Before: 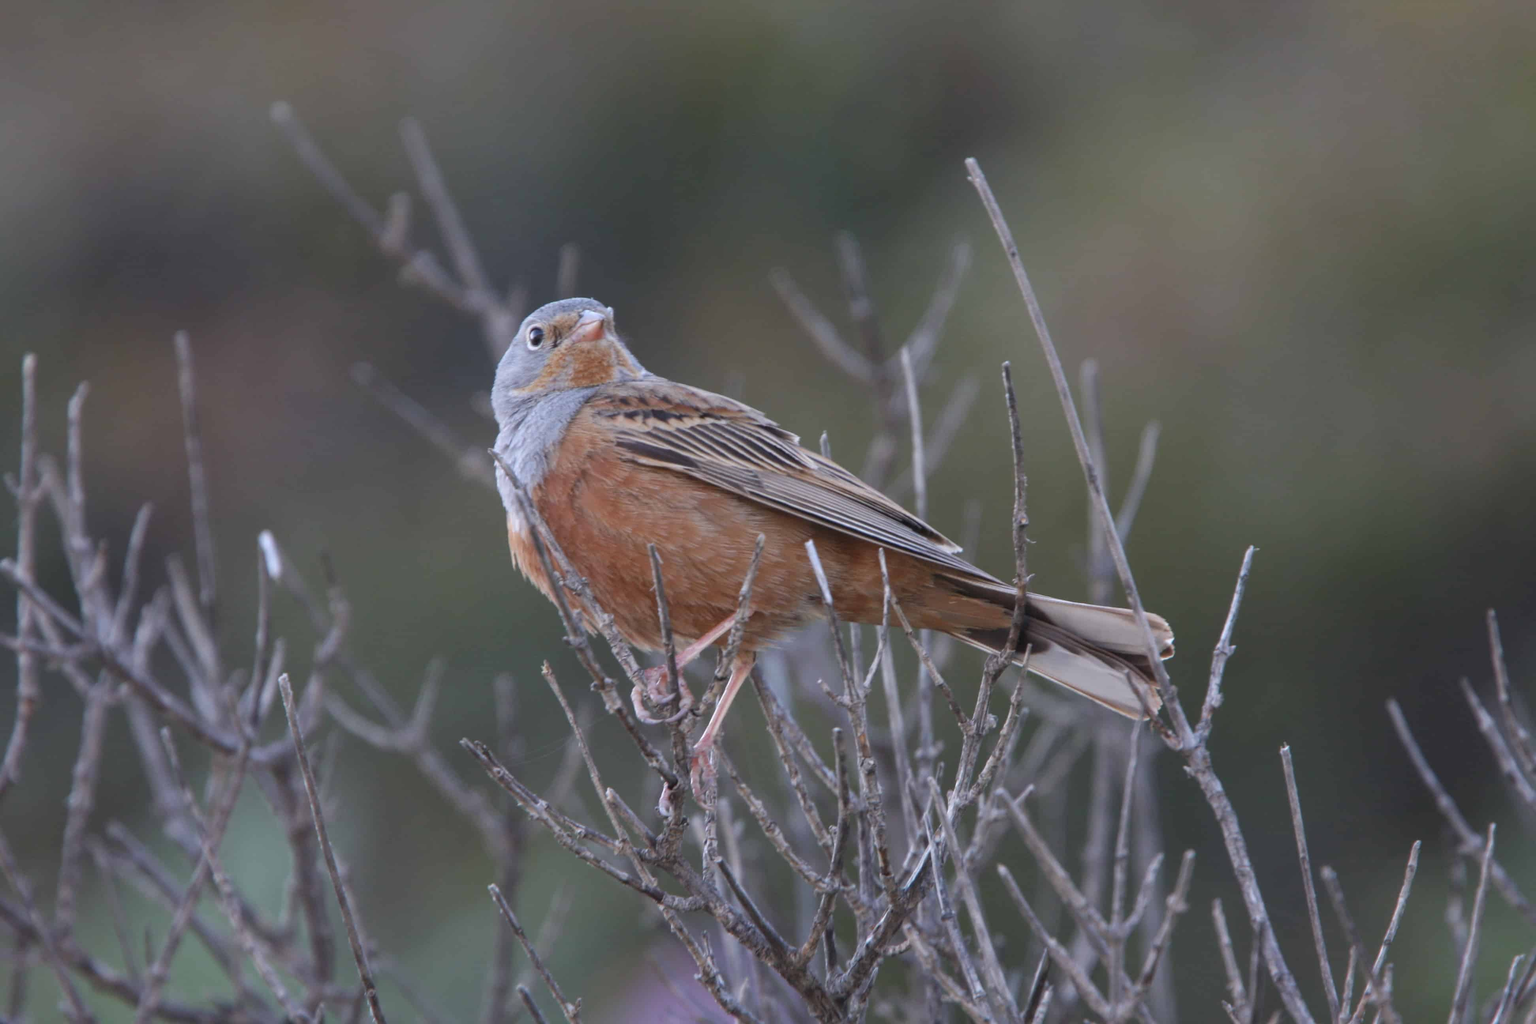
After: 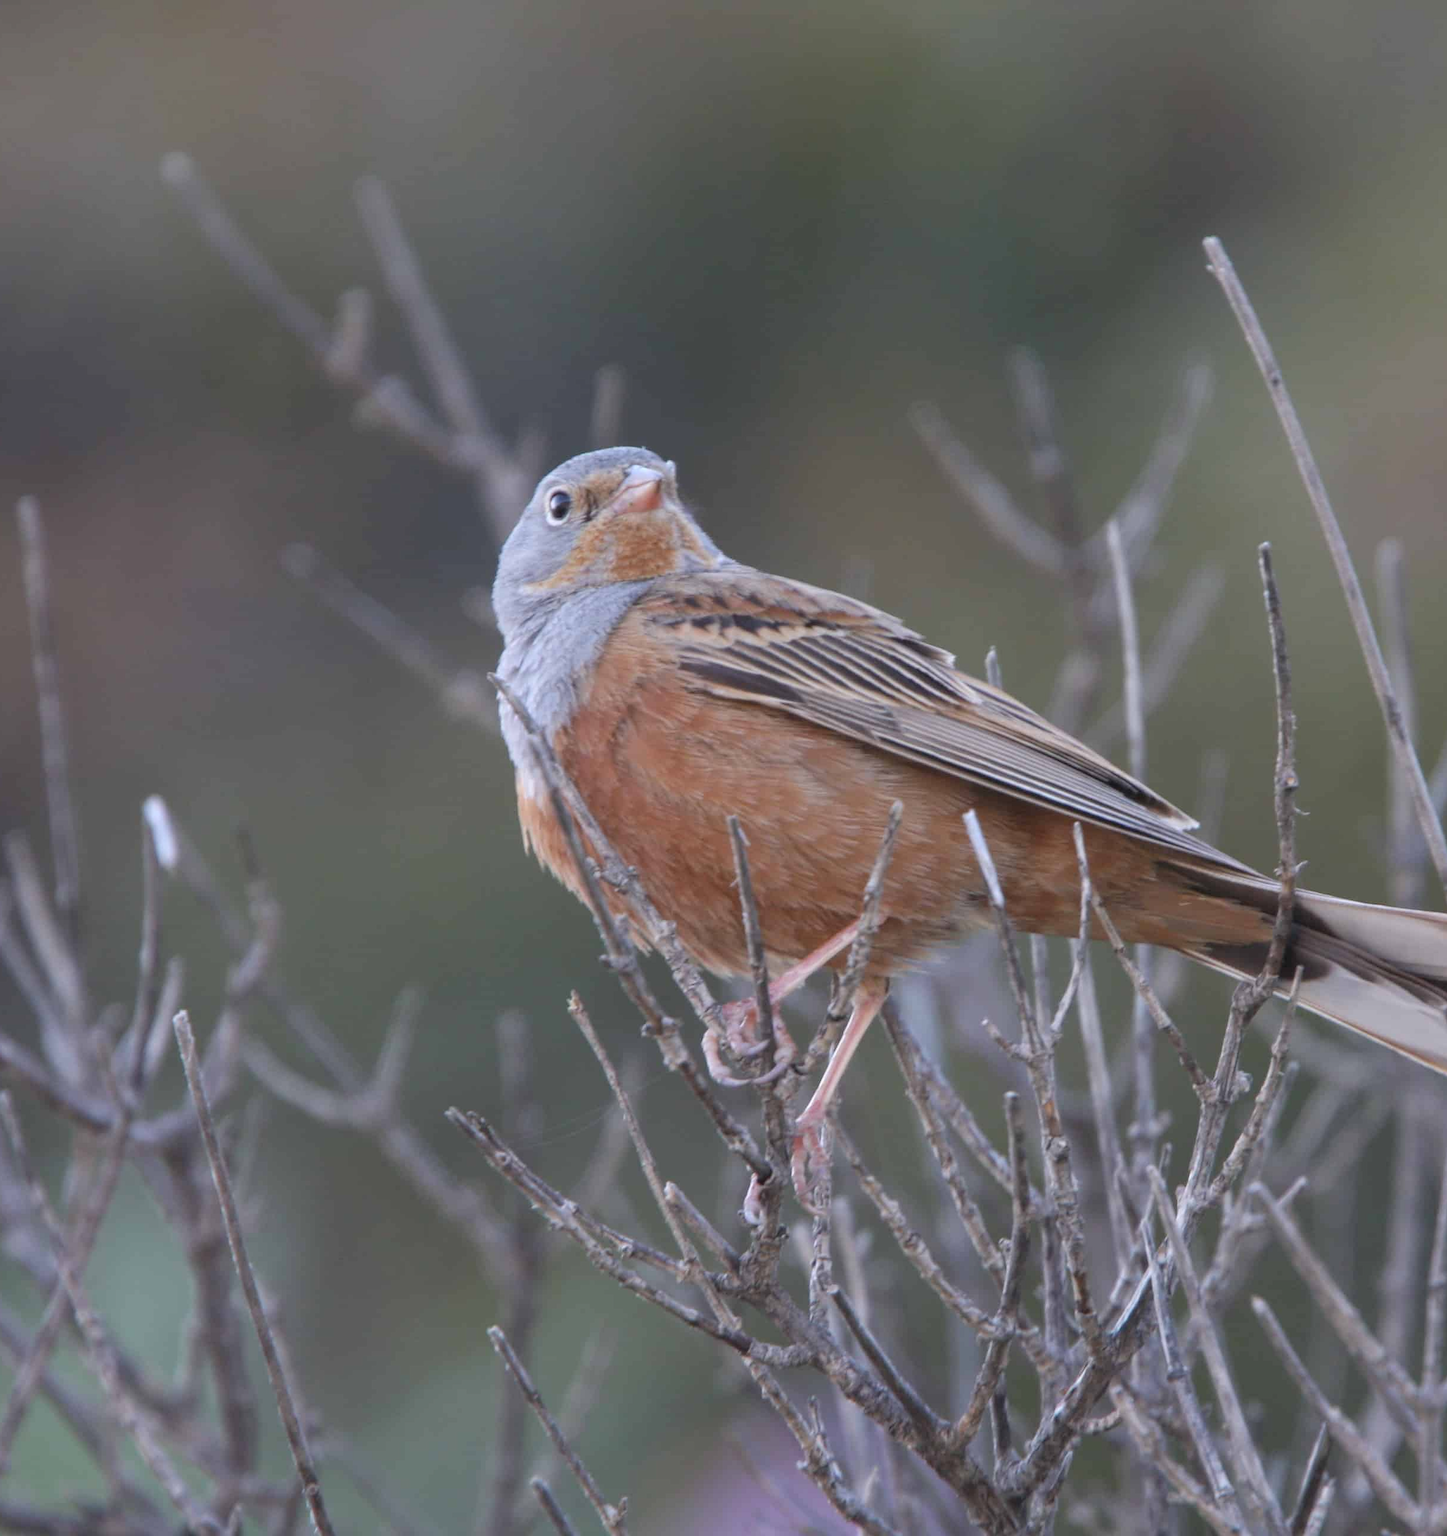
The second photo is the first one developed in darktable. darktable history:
contrast brightness saturation: contrast 0.05, brightness 0.06, saturation 0.01
crop: left 10.644%, right 26.528%
